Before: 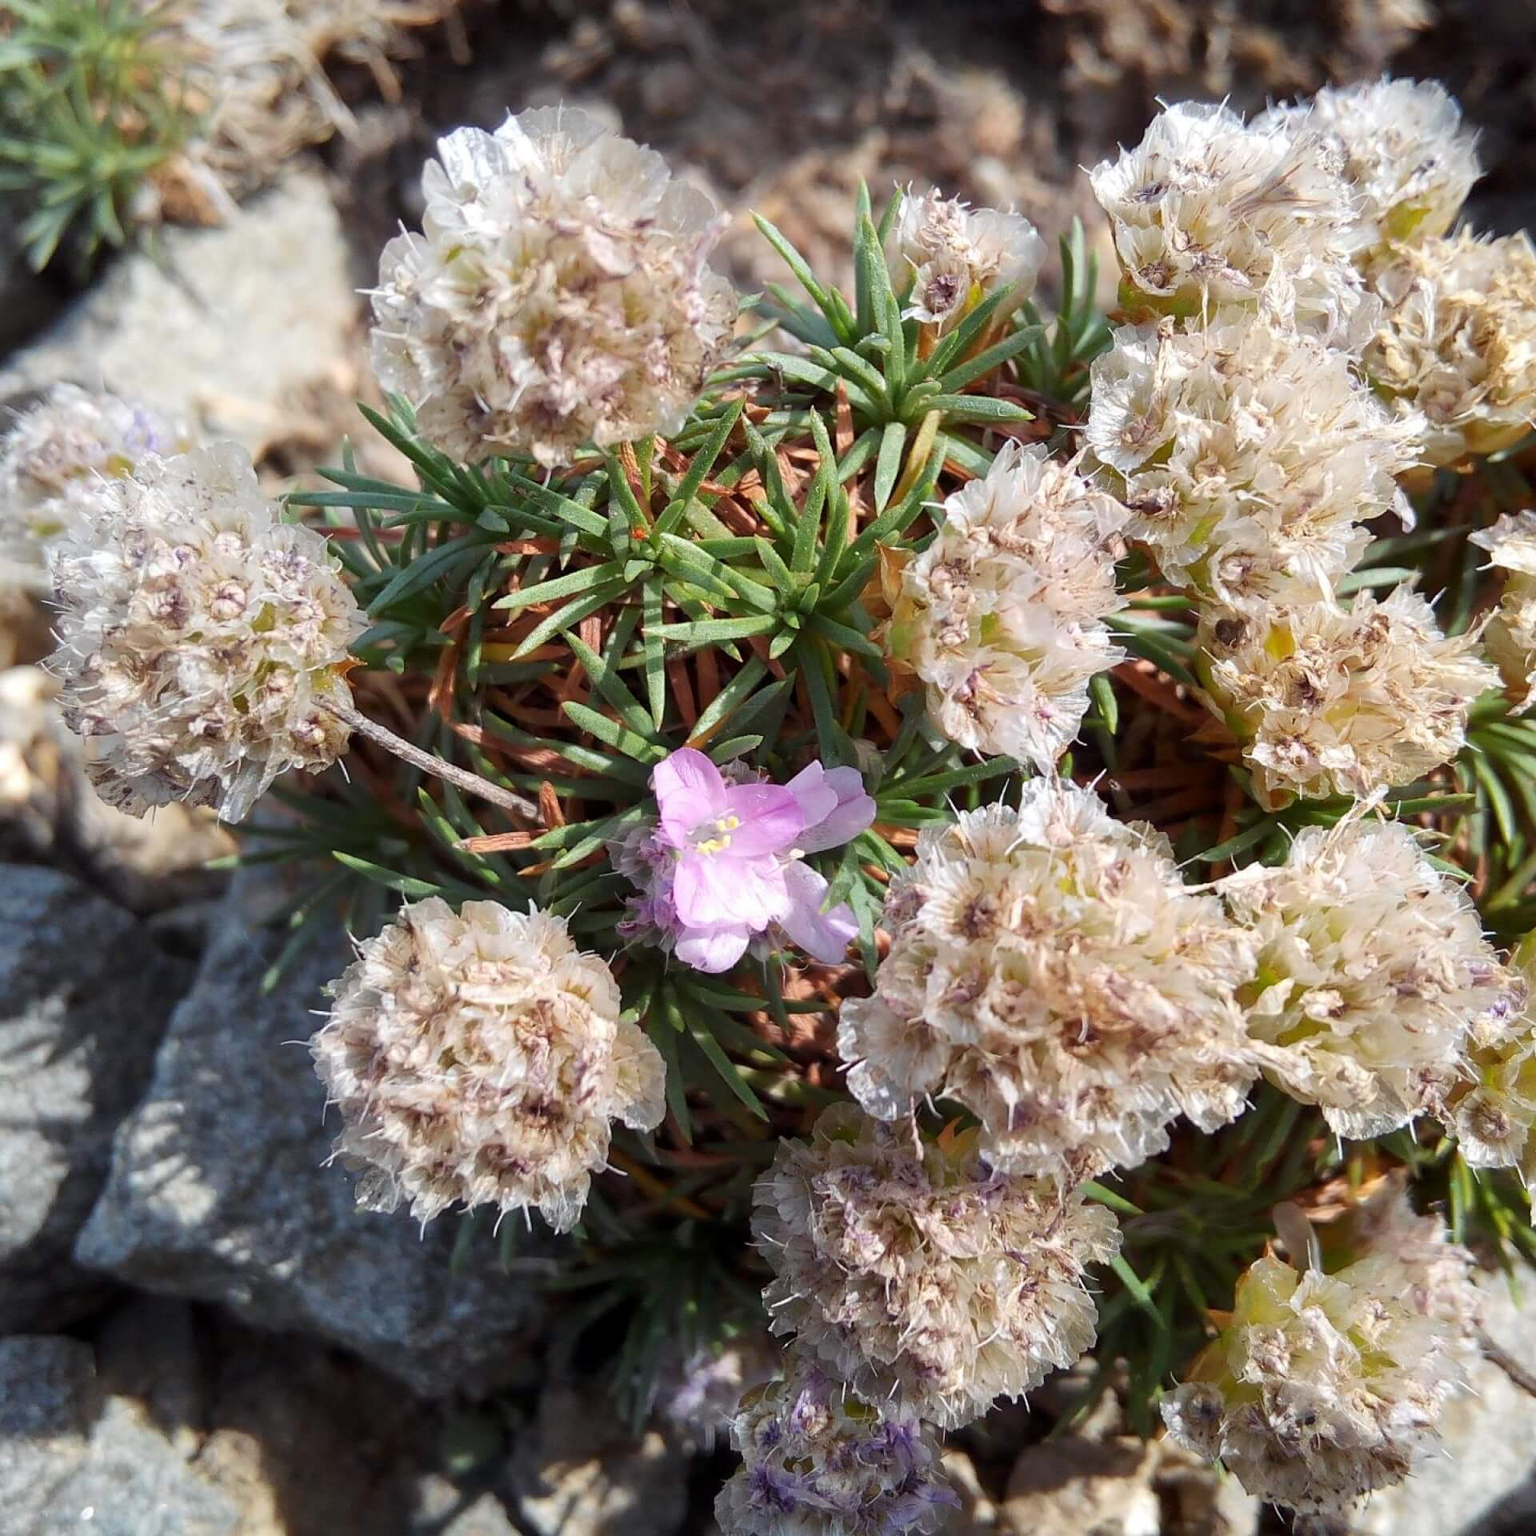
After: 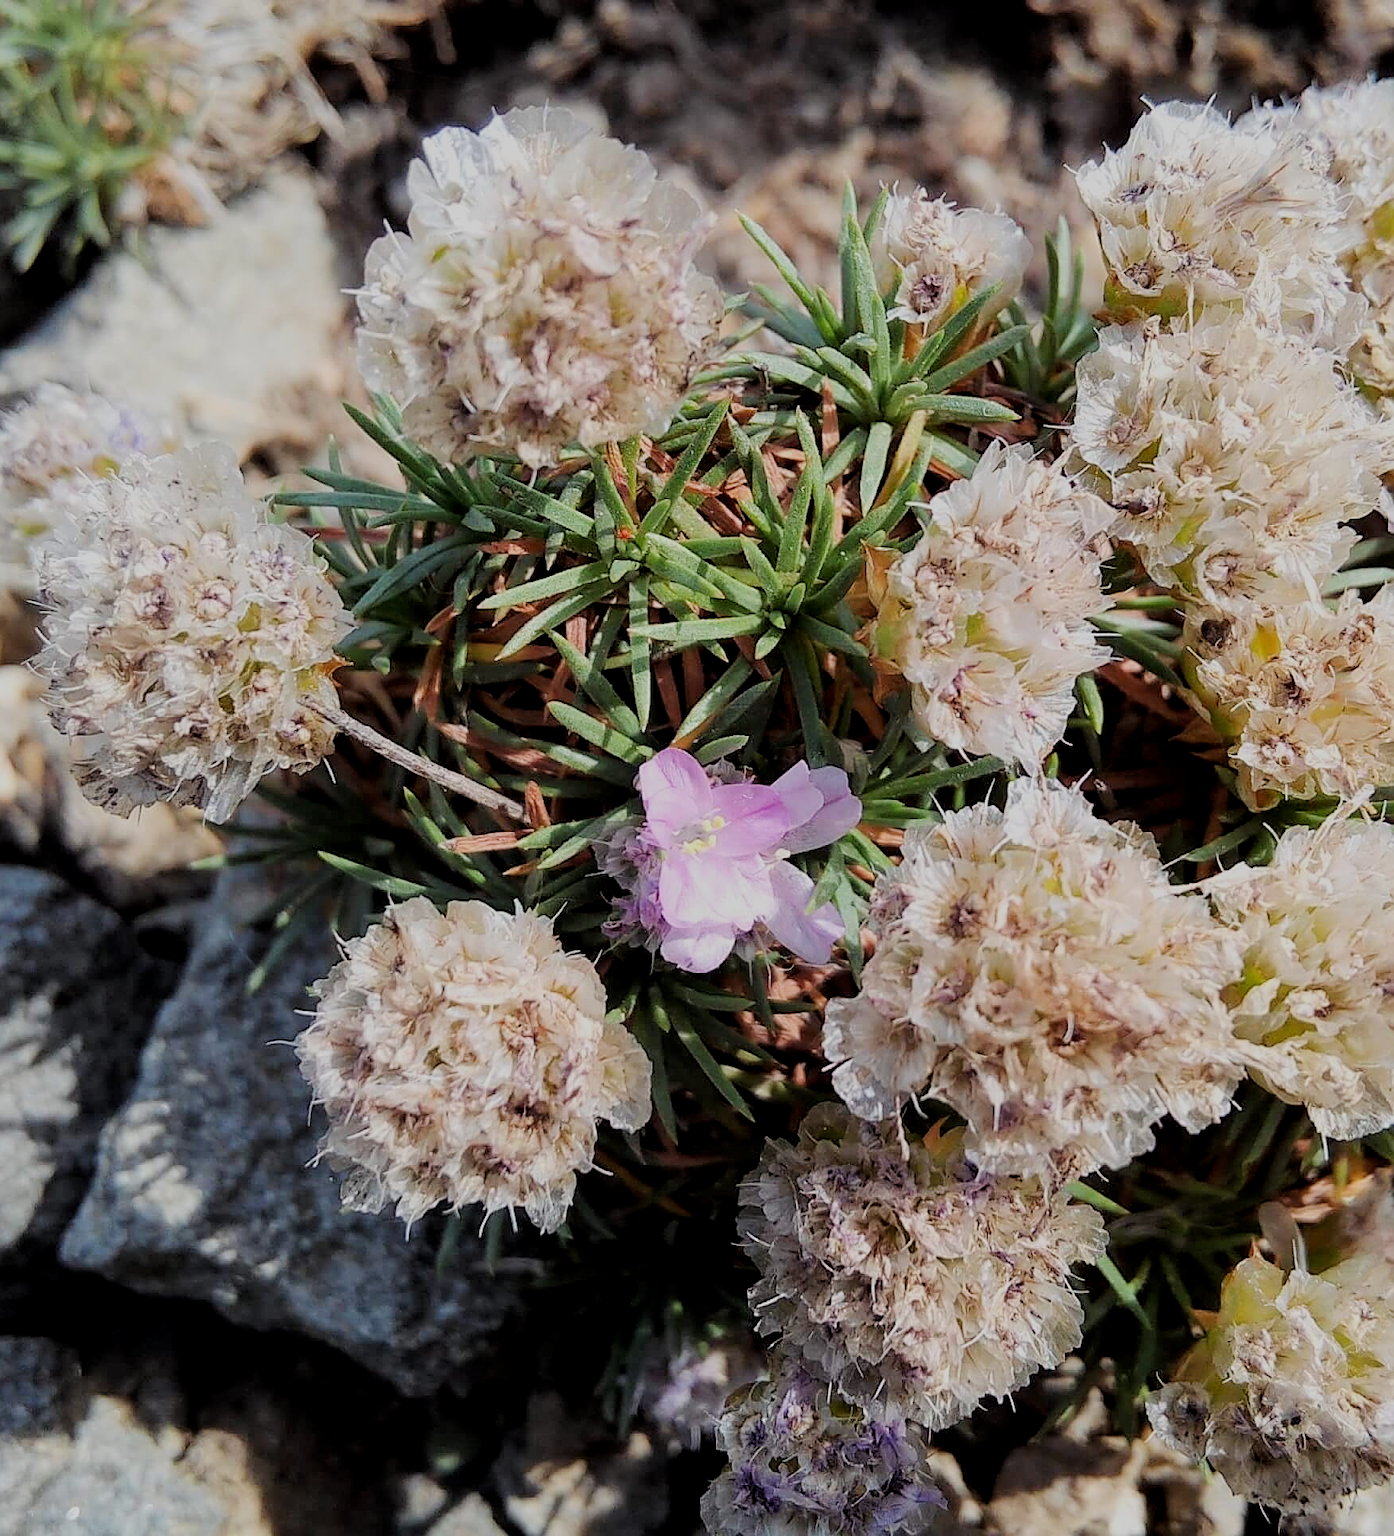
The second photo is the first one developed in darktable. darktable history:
local contrast: highlights 102%, shadows 99%, detail 119%, midtone range 0.2
sharpen: on, module defaults
filmic rgb: black relative exposure -6.12 EV, white relative exposure 6.95 EV, threshold 5.98 EV, hardness 2.27, iterations of high-quality reconstruction 10, enable highlight reconstruction true
crop and rotate: left 0.981%, right 8.23%
